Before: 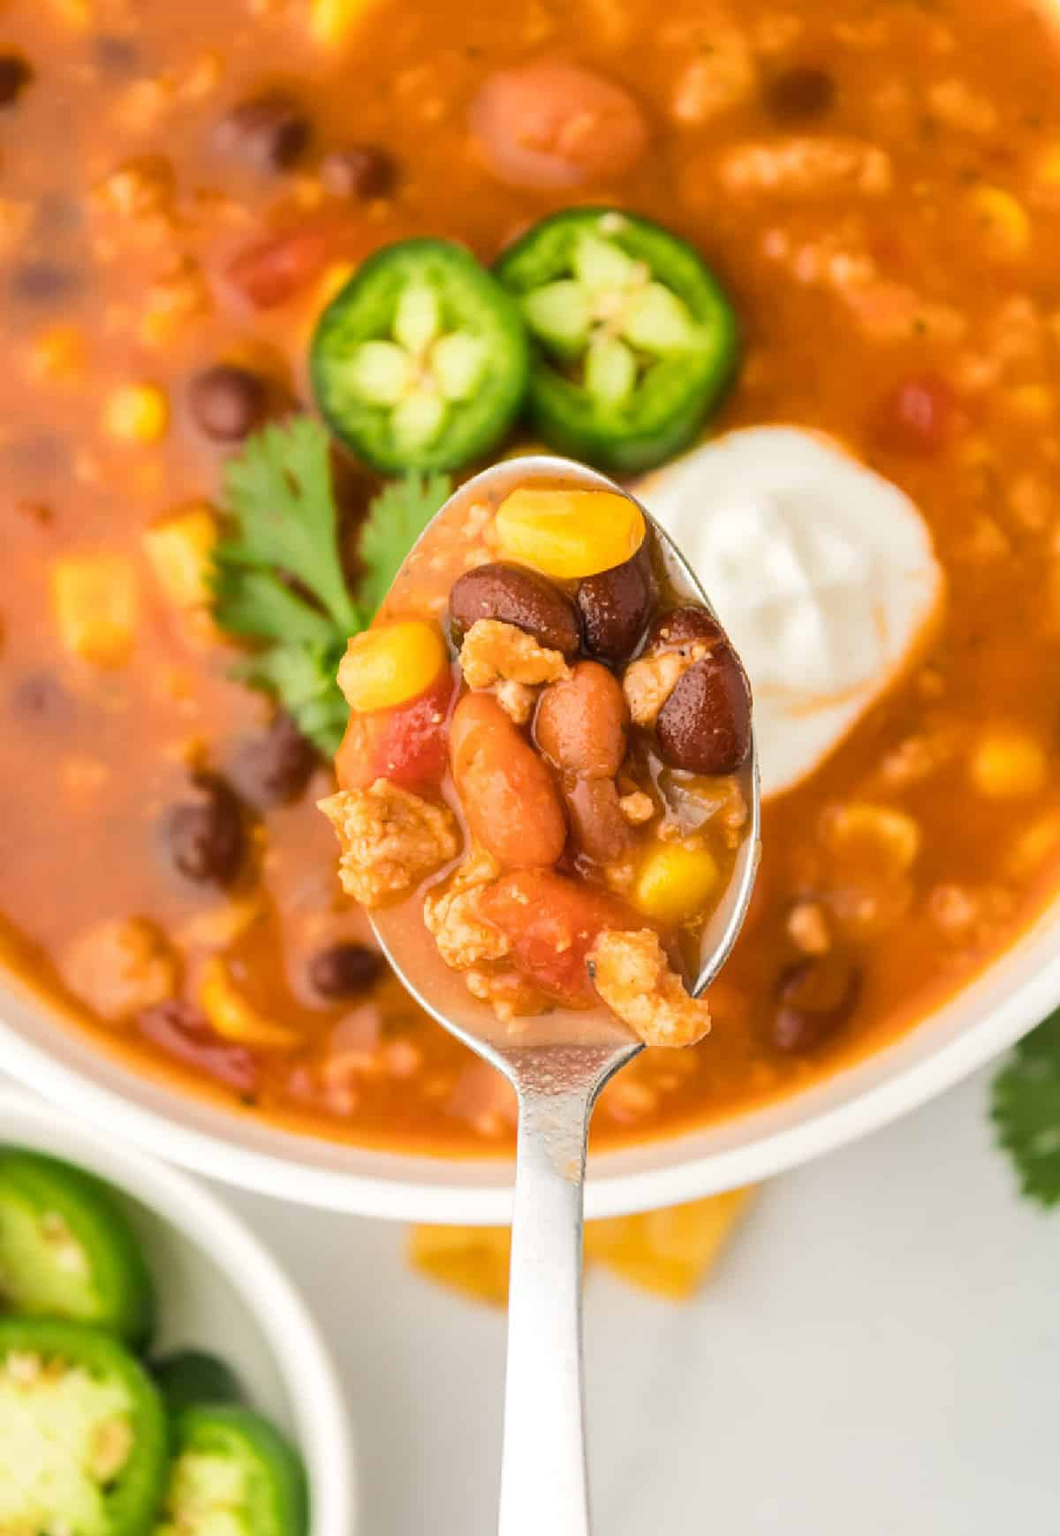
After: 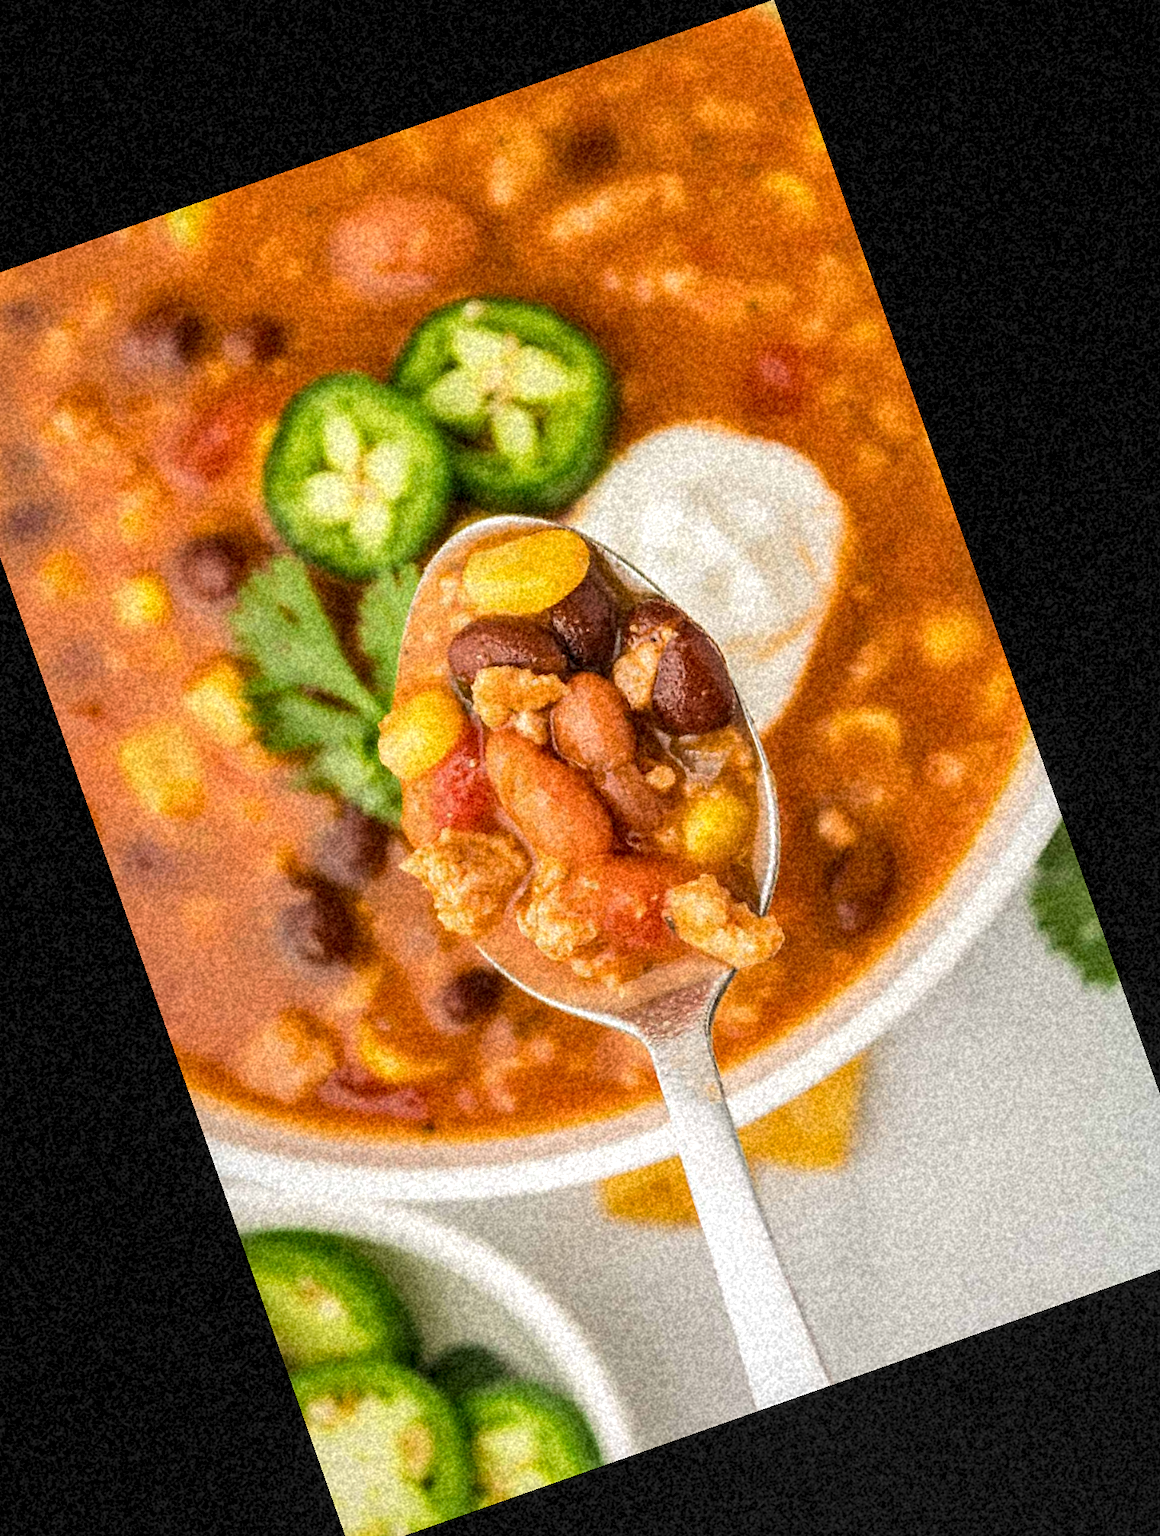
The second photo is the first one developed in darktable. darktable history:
tone equalizer: -8 EV -0.55 EV
crop and rotate: angle 19.43°, left 6.812%, right 4.125%, bottom 1.087%
local contrast: on, module defaults
sharpen: amount 0.2
grain: coarseness 46.9 ISO, strength 50.21%, mid-tones bias 0%
